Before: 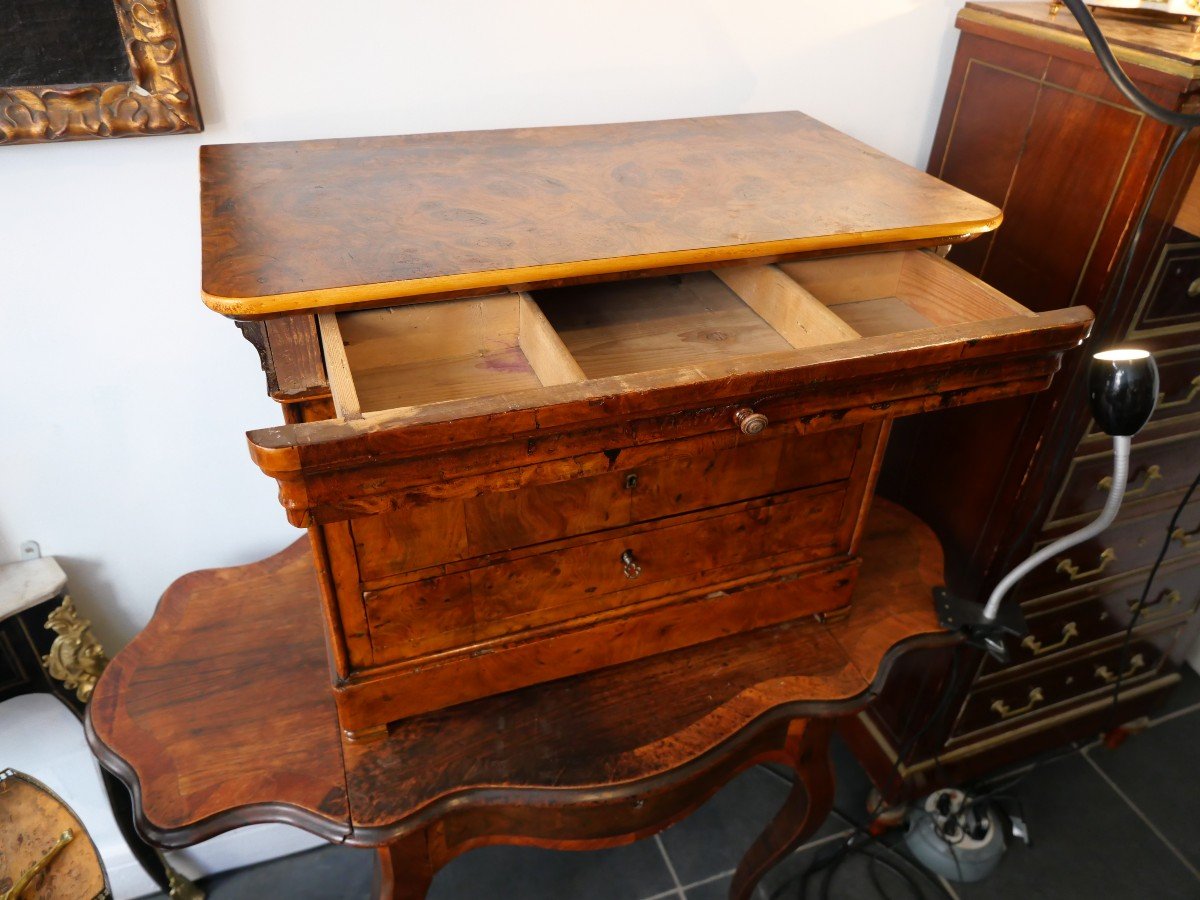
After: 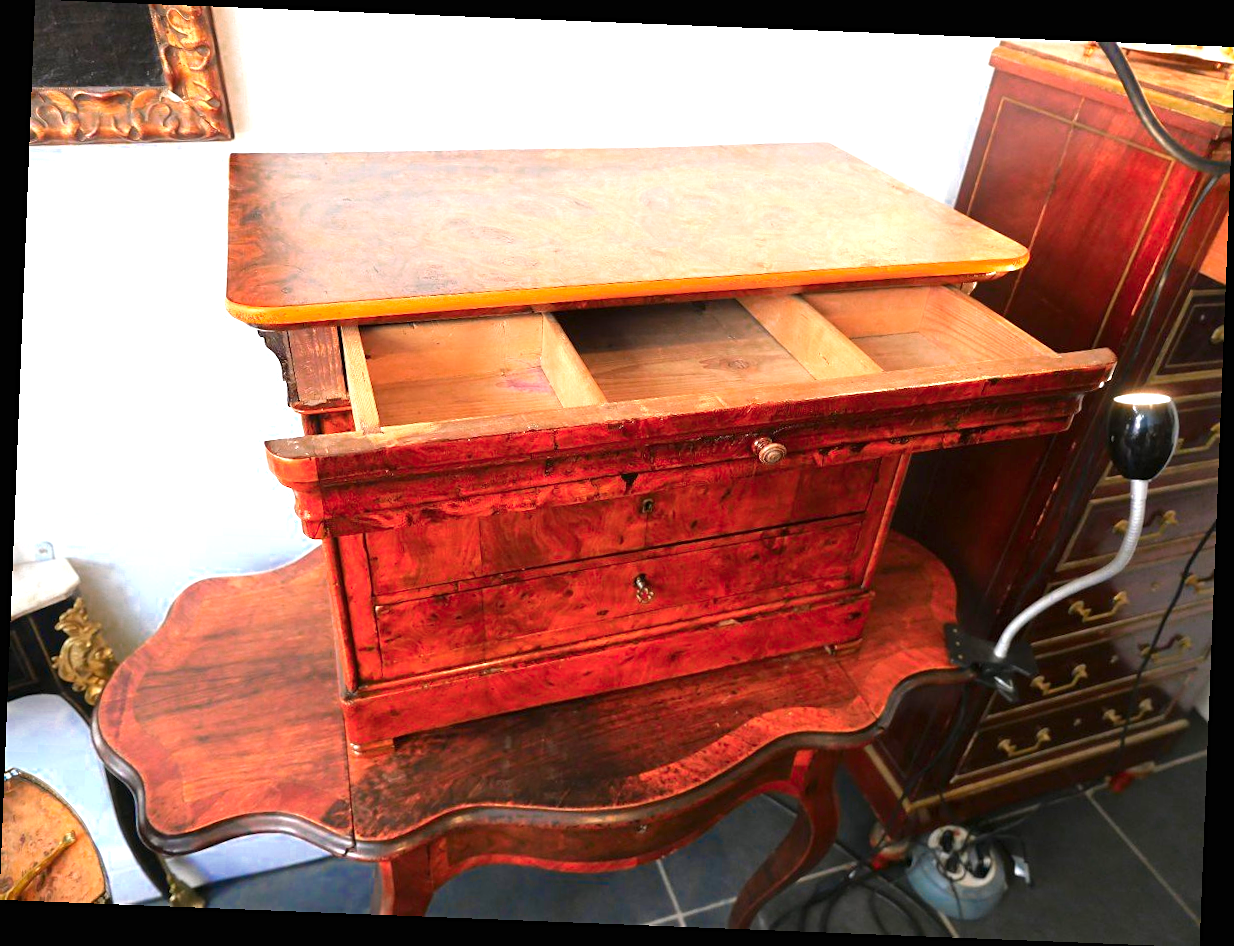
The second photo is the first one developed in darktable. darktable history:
rotate and perspective: rotation 2.27°, automatic cropping off
exposure: black level correction 0, exposure 1 EV, compensate exposure bias true, compensate highlight preservation false
sharpen: amount 0.2
color zones: curves: ch0 [(0, 0.553) (0.123, 0.58) (0.23, 0.419) (0.468, 0.155) (0.605, 0.132) (0.723, 0.063) (0.833, 0.172) (0.921, 0.468)]; ch1 [(0.025, 0.645) (0.229, 0.584) (0.326, 0.551) (0.537, 0.446) (0.599, 0.911) (0.708, 1) (0.805, 0.944)]; ch2 [(0.086, 0.468) (0.254, 0.464) (0.638, 0.564) (0.702, 0.592) (0.768, 0.564)]
